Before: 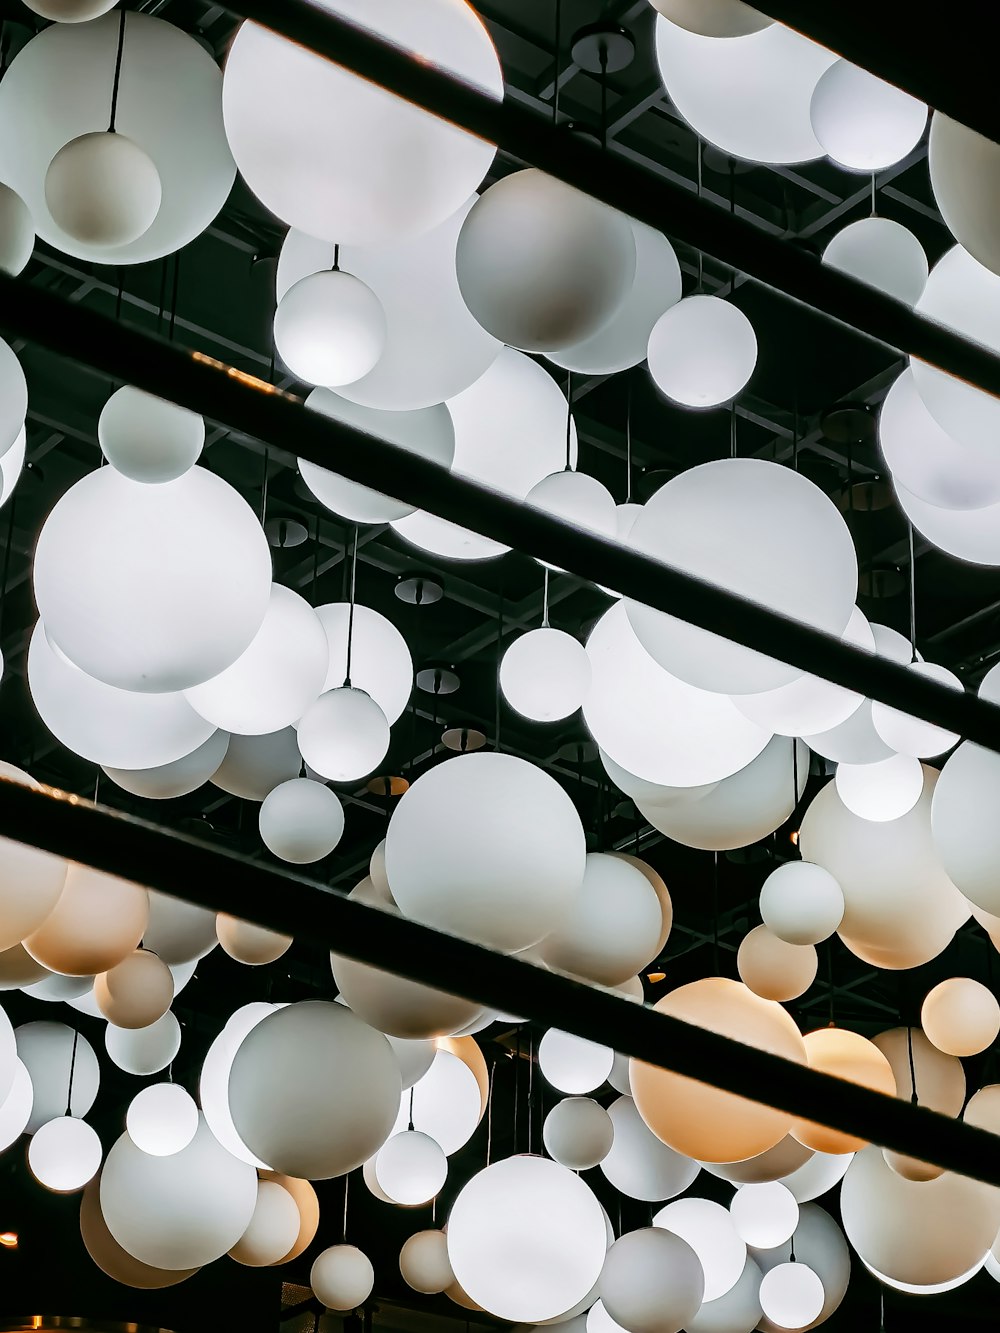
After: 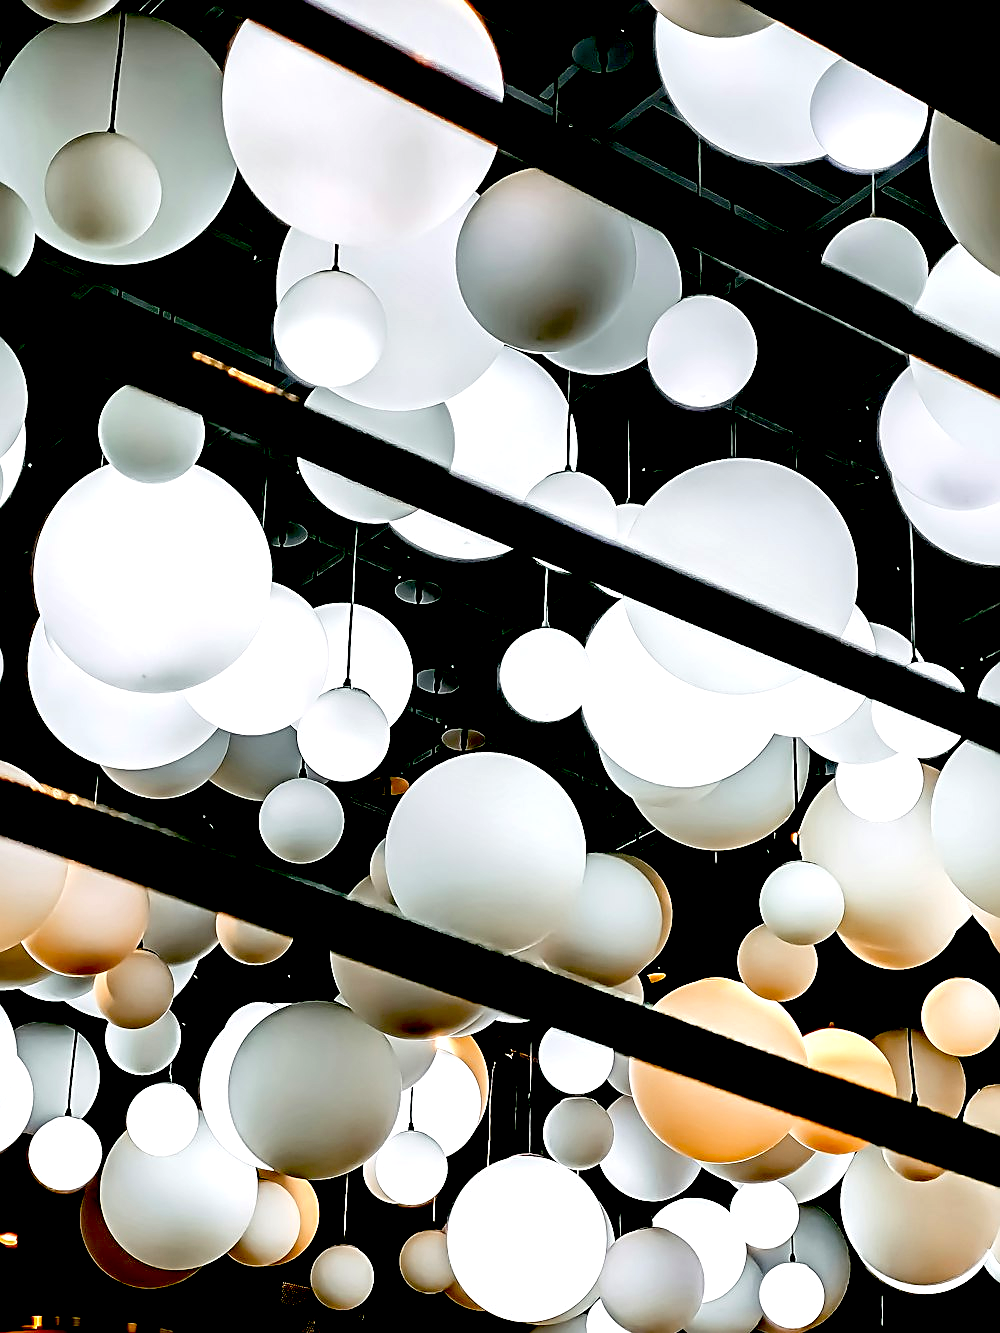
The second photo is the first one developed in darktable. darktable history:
exposure: black level correction 0.041, exposure 0.499 EV, compensate highlight preservation false
sharpen: on, module defaults
